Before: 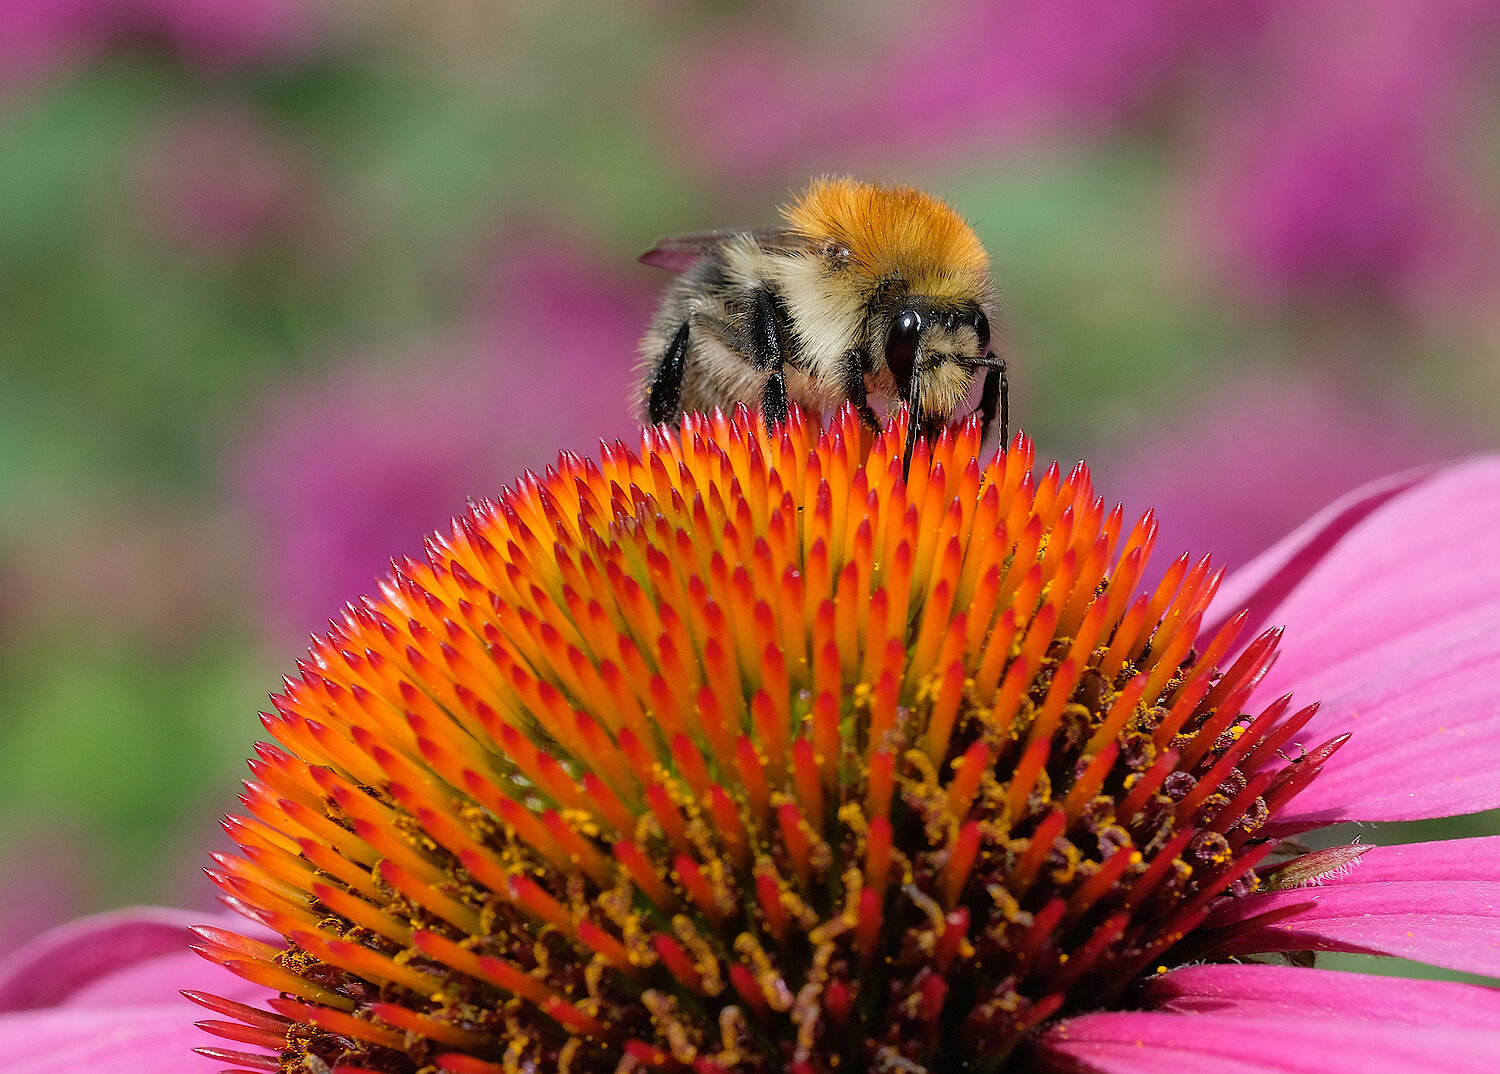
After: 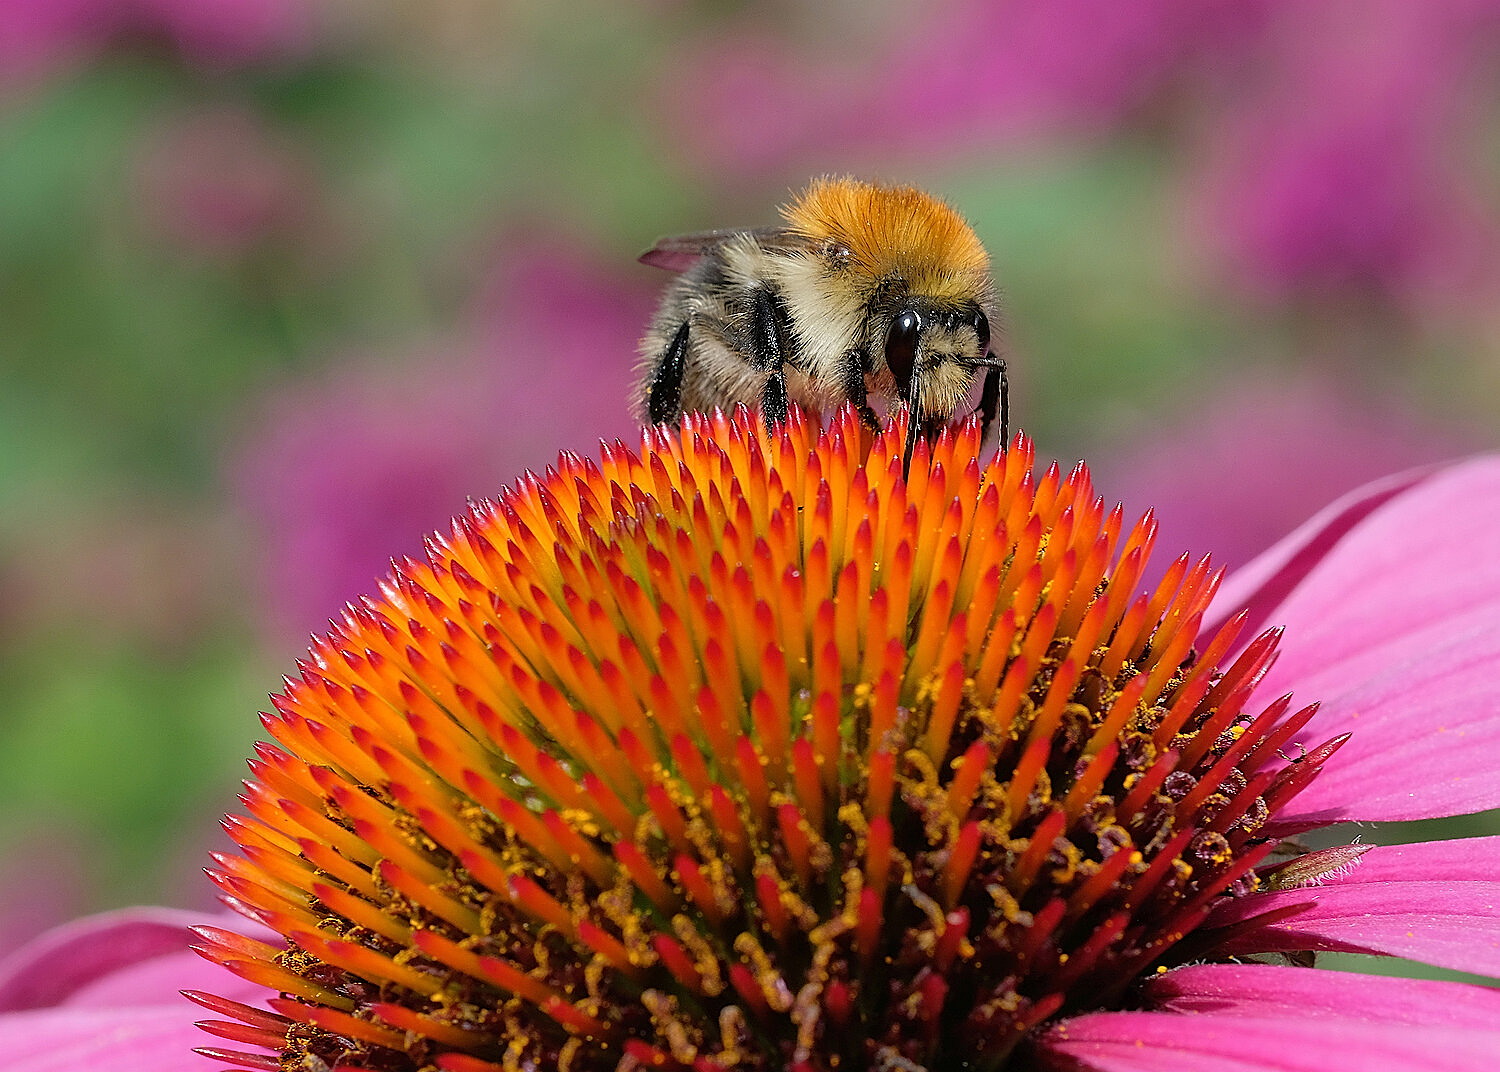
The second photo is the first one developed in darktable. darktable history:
crop: top 0.05%, bottom 0.098%
sharpen: on, module defaults
